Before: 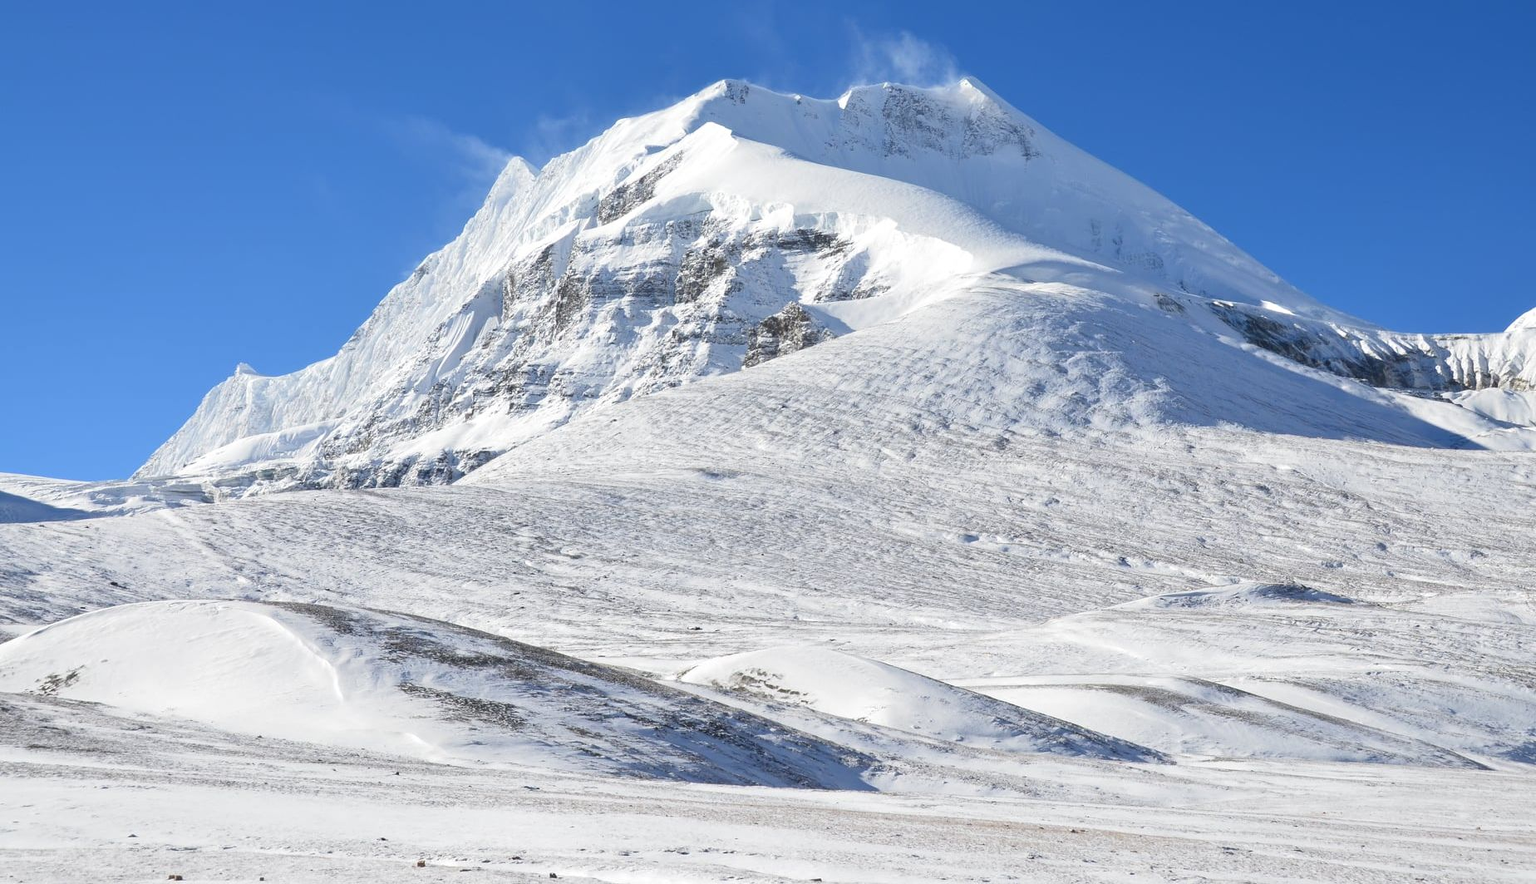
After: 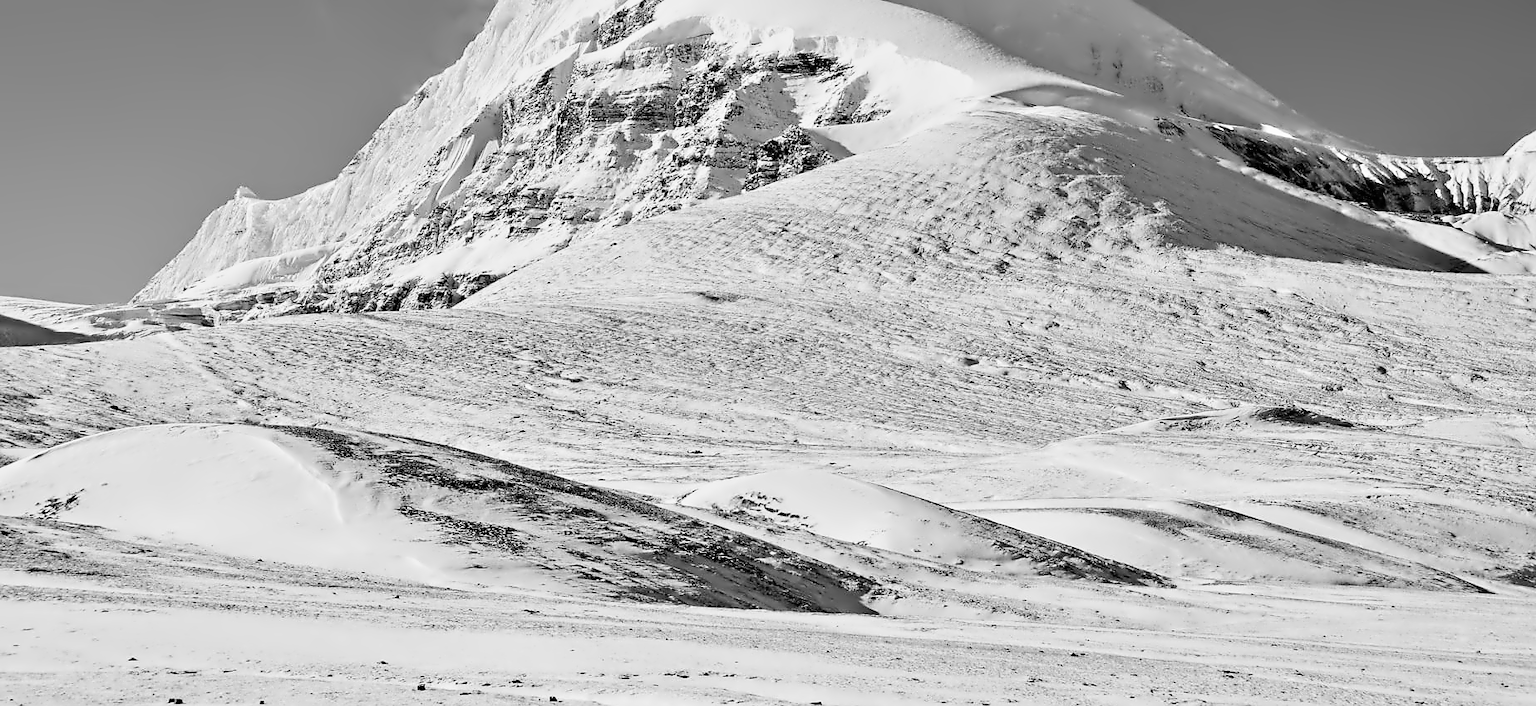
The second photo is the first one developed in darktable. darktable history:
filmic rgb: black relative exposure -5 EV, white relative exposure 3.5 EV, hardness 3.19, contrast 1.3, highlights saturation mix -50%
crop and rotate: top 19.998%
contrast equalizer: octaves 7, y [[0.5, 0.542, 0.583, 0.625, 0.667, 0.708], [0.5 ×6], [0.5 ×6], [0, 0.033, 0.067, 0.1, 0.133, 0.167], [0, 0.05, 0.1, 0.15, 0.2, 0.25]]
contrast brightness saturation: saturation -1
sharpen: radius 1, threshold 1
